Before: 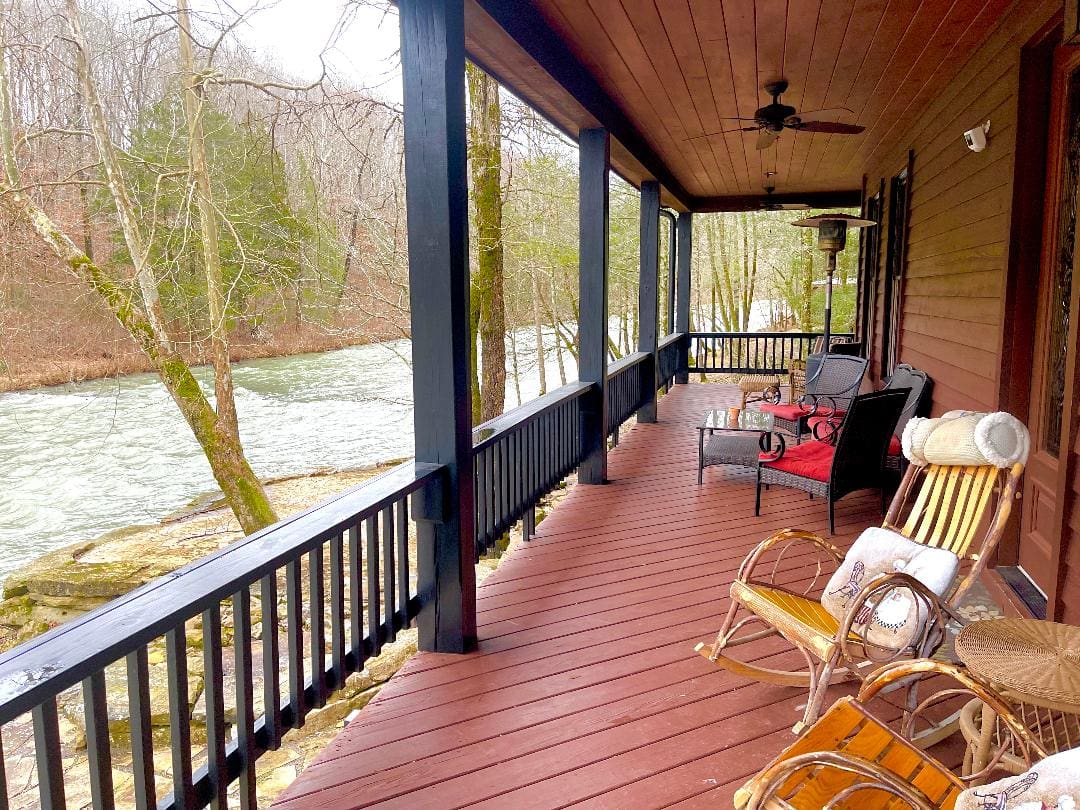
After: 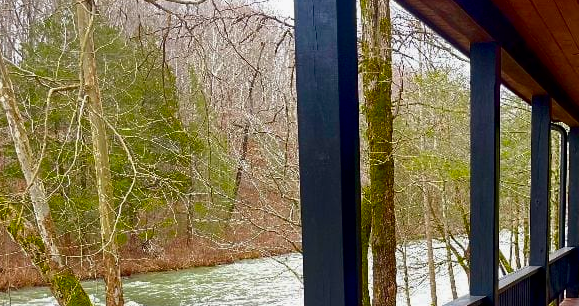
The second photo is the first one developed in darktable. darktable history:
haze removal: compatibility mode true, adaptive false
crop: left 10.121%, top 10.631%, right 36.218%, bottom 51.526%
contrast brightness saturation: contrast 0.1, brightness -0.26, saturation 0.14
shadows and highlights: shadows -20, white point adjustment -2, highlights -35
